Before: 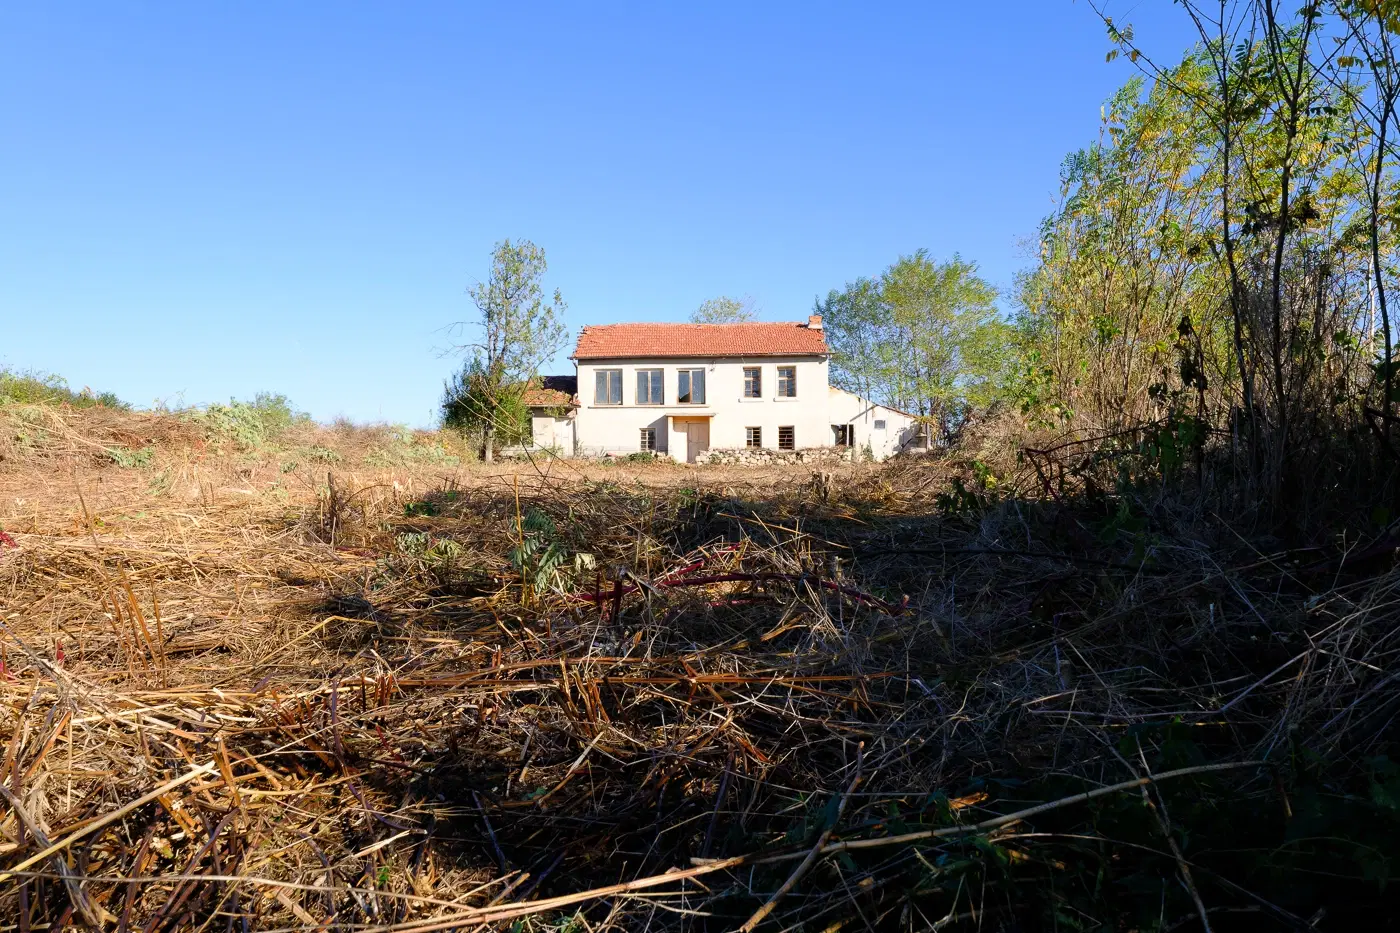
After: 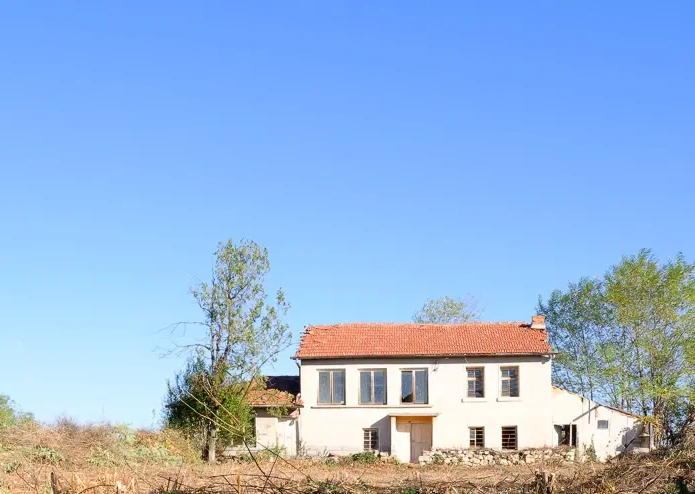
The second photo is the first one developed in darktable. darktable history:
crop: left 19.826%, right 30.468%, bottom 47.015%
